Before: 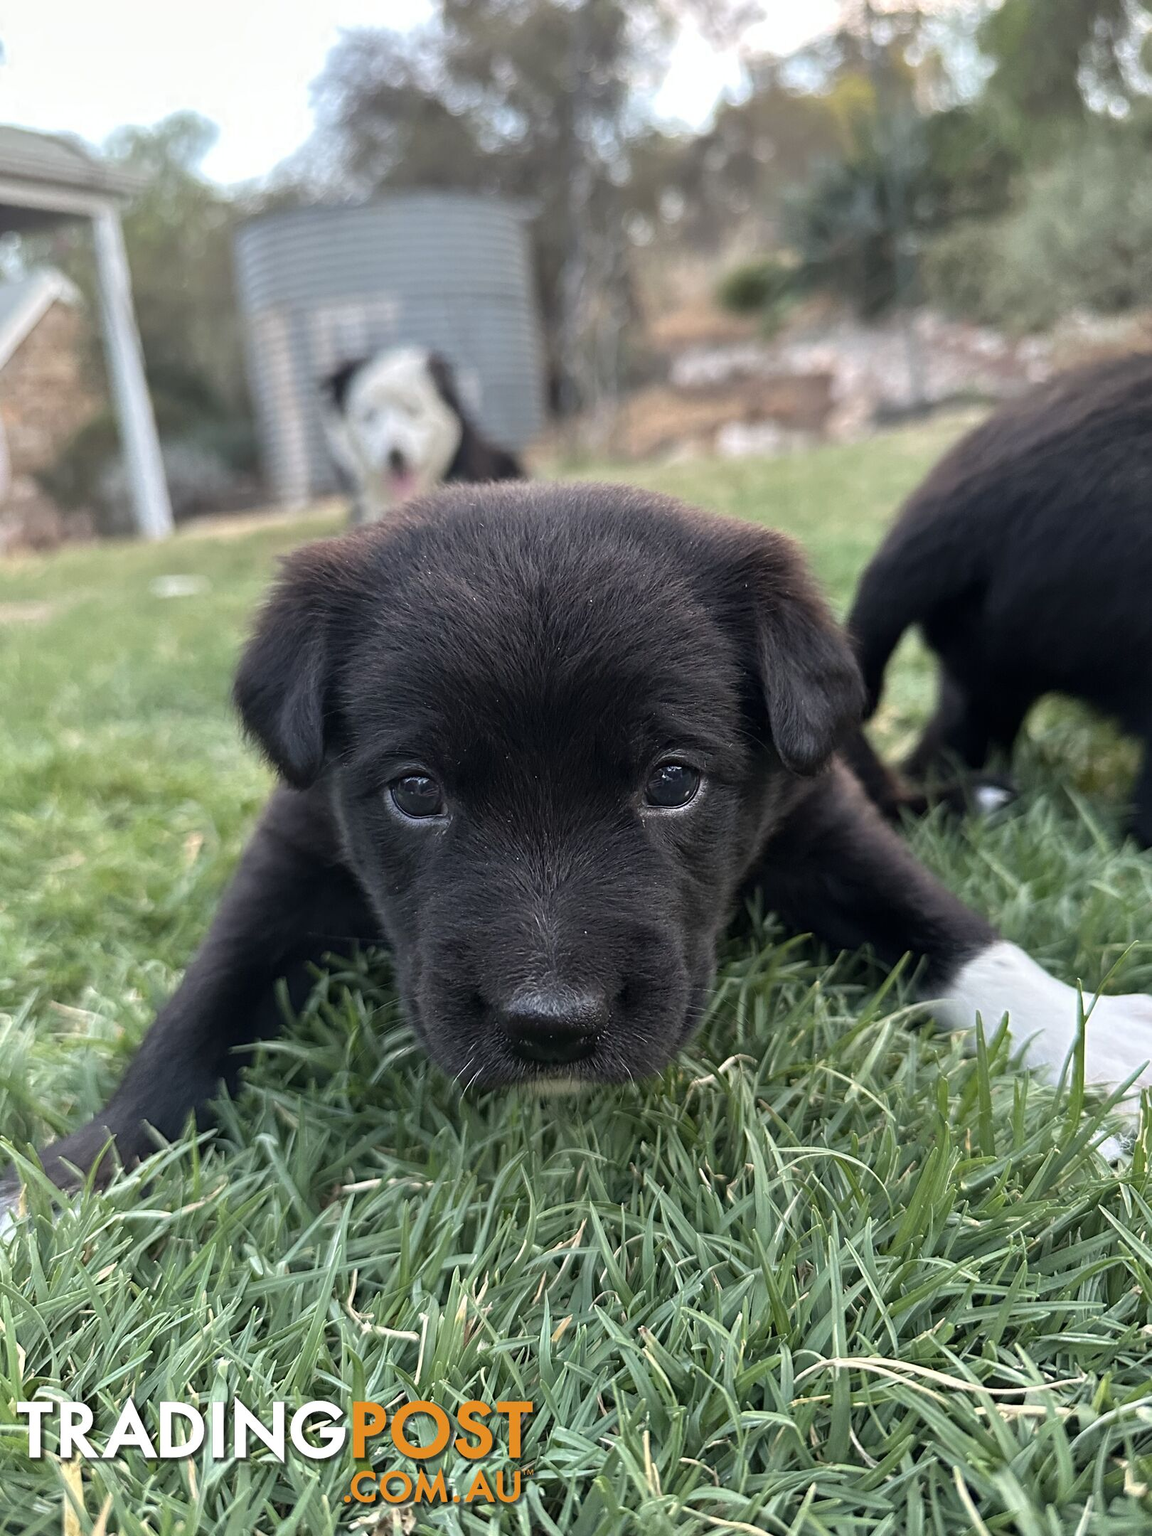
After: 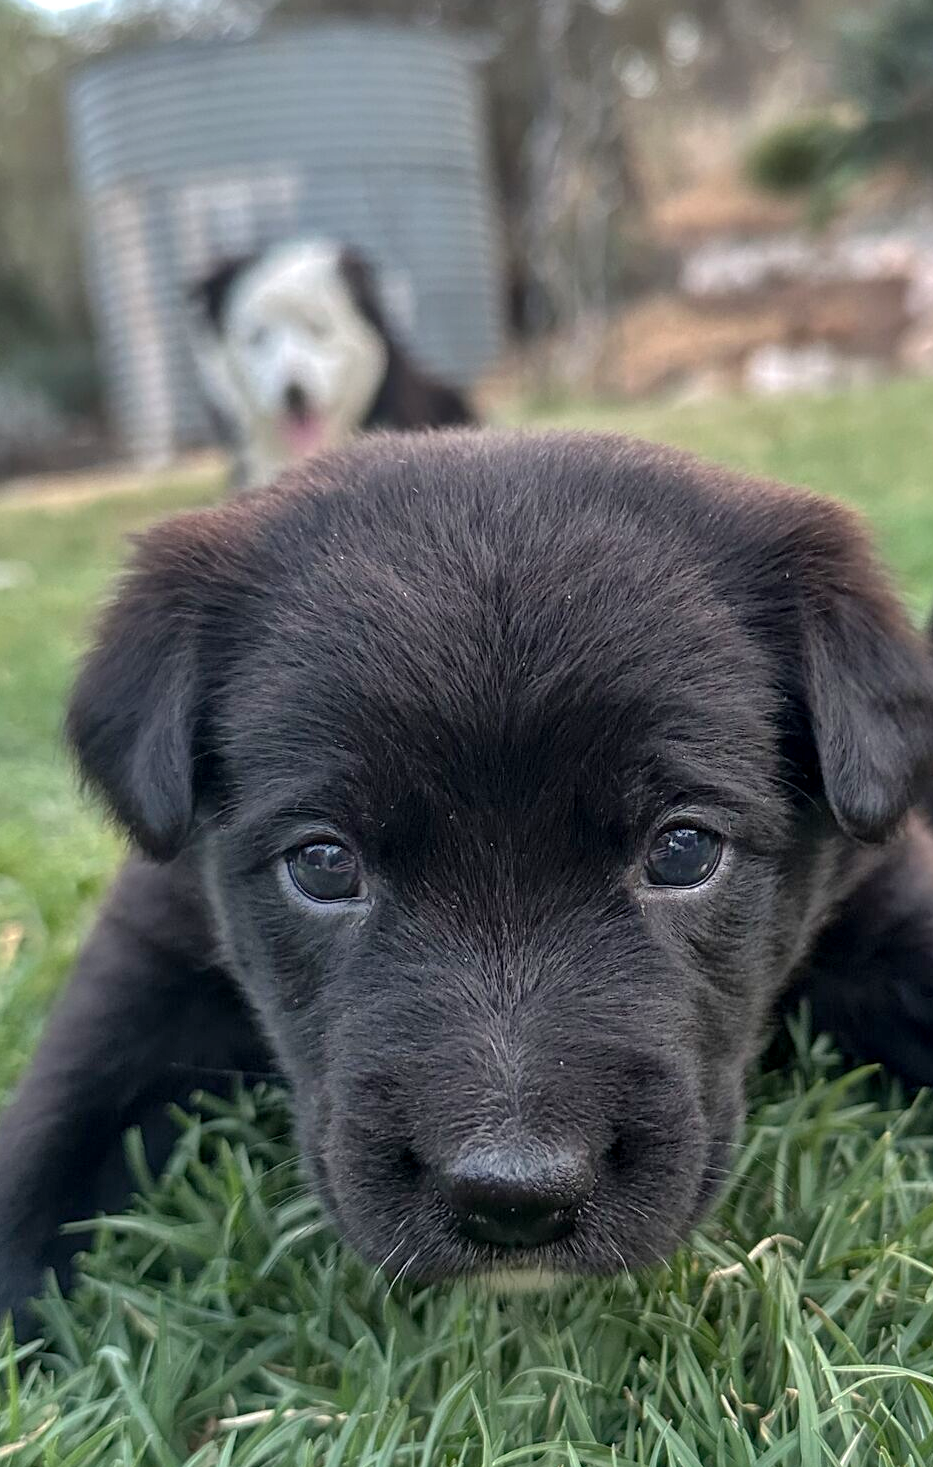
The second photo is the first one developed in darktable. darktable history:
shadows and highlights: on, module defaults
crop: left 16.205%, top 11.511%, right 26.157%, bottom 20.548%
local contrast: on, module defaults
